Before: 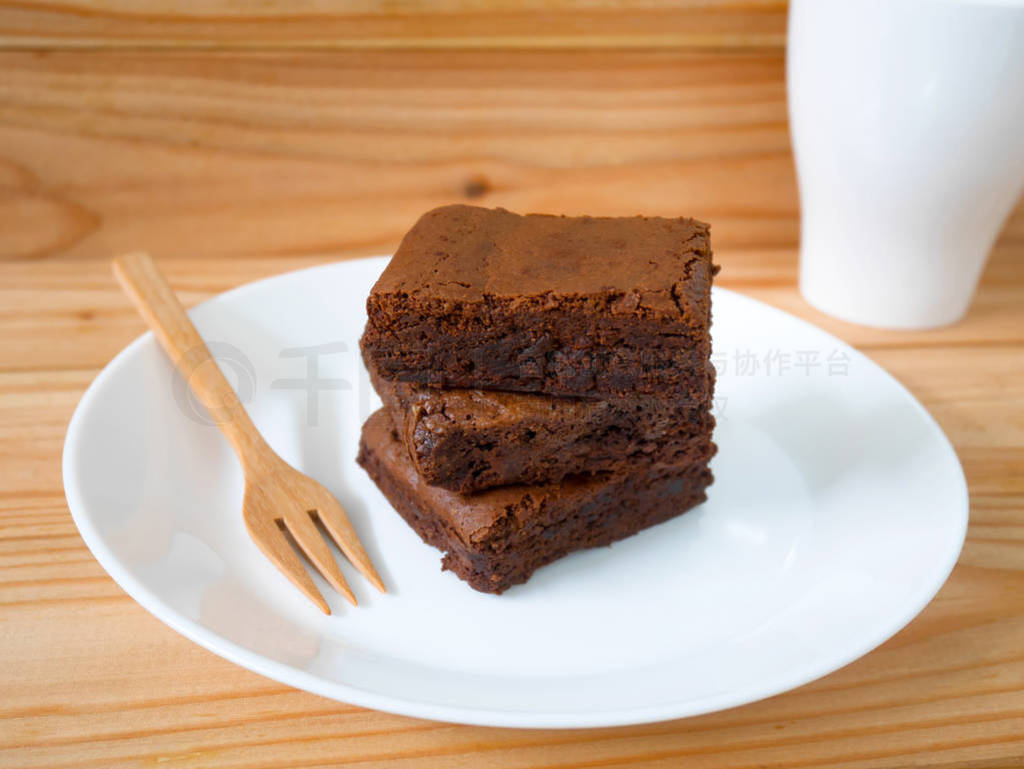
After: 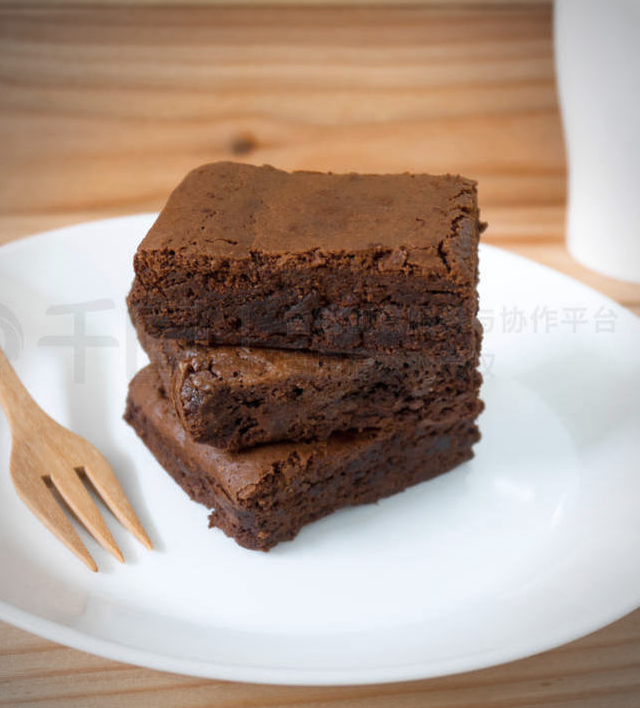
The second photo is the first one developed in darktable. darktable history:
vignetting: on, module defaults
color correction: highlights b* 0.008, saturation 0.792
crop and rotate: left 22.782%, top 5.627%, right 14.717%, bottom 2.253%
